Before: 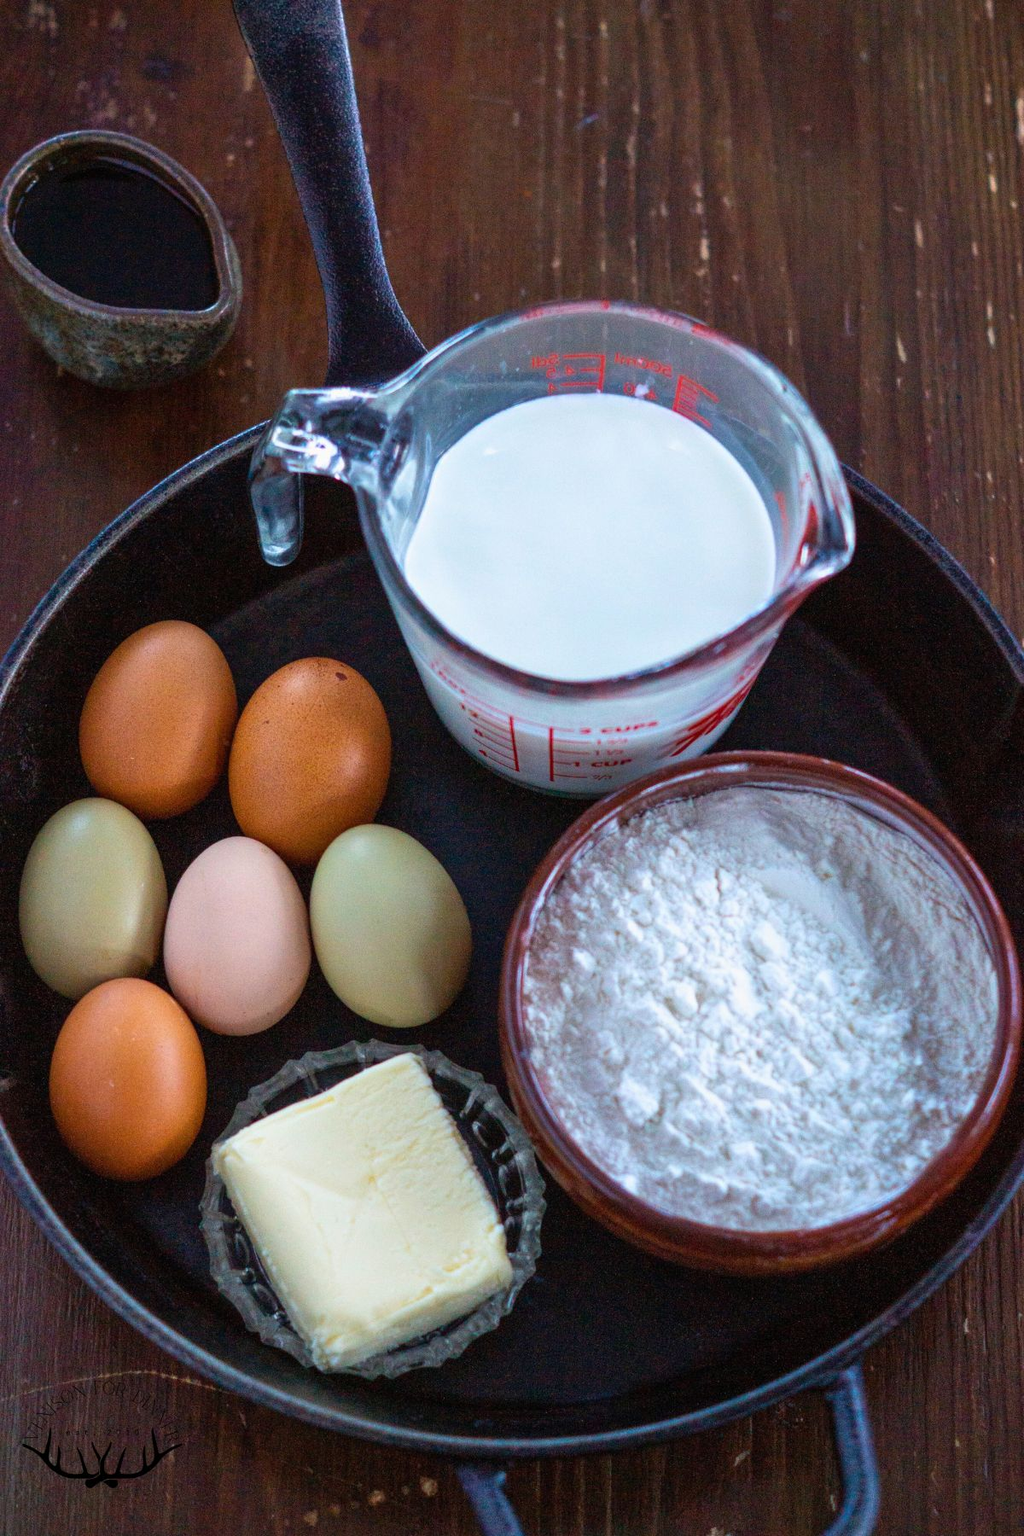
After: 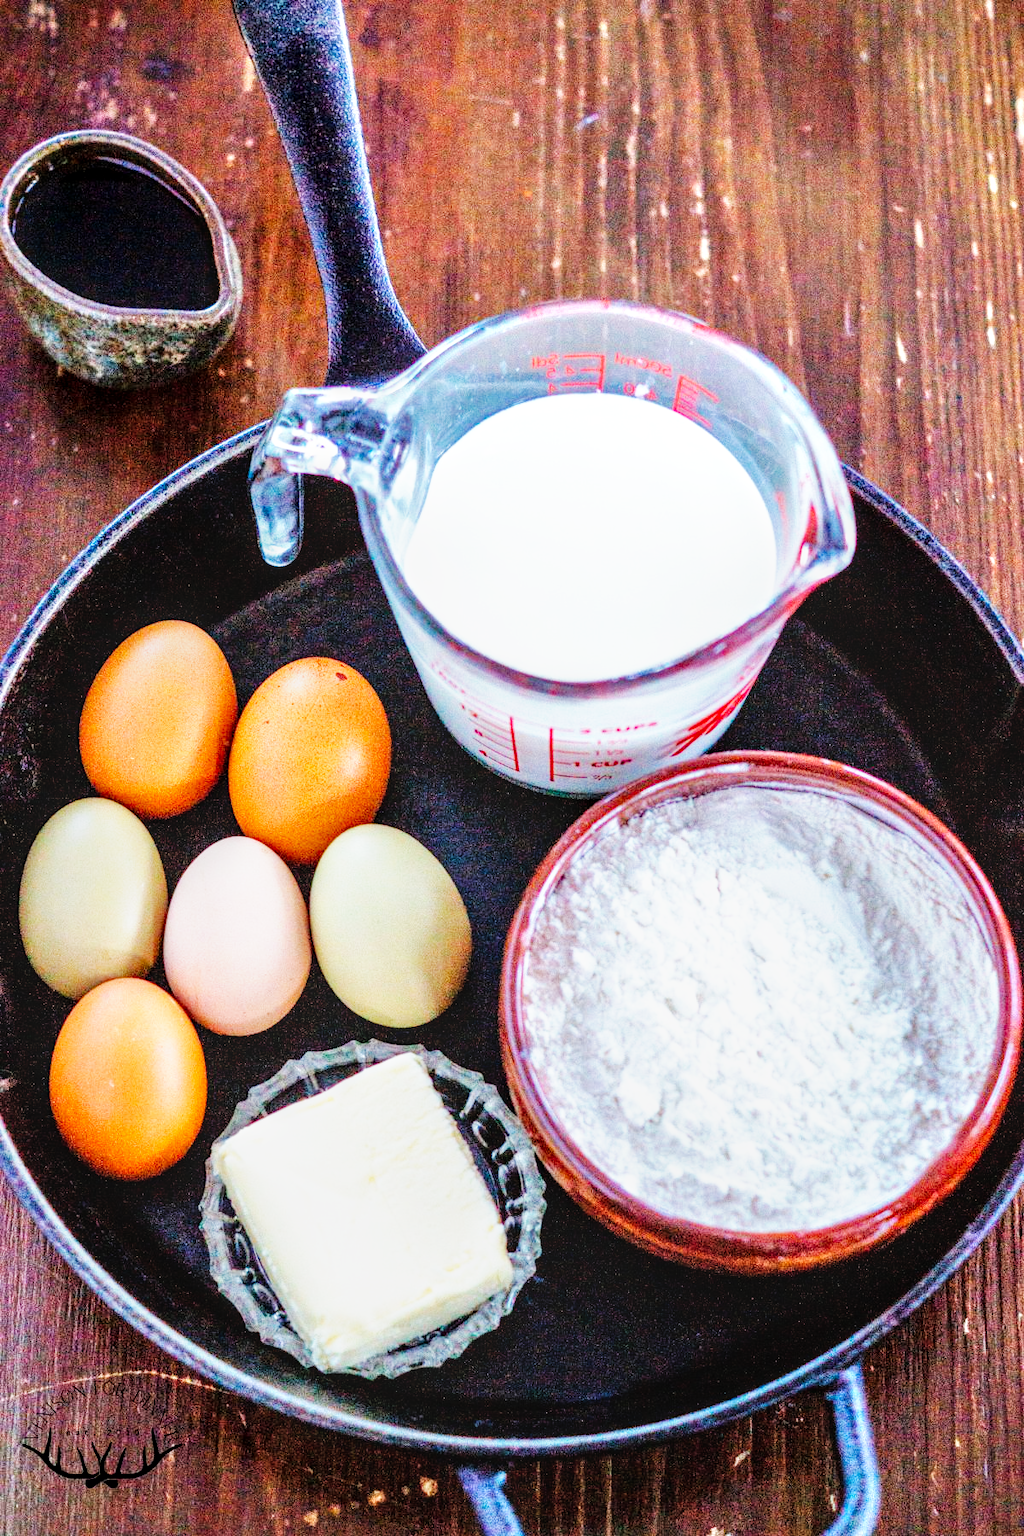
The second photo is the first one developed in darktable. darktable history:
base curve: curves: ch0 [(0, 0) (0.007, 0.004) (0.027, 0.03) (0.046, 0.07) (0.207, 0.54) (0.442, 0.872) (0.673, 0.972) (1, 1)], preserve colors none
tone equalizer: -7 EV 0.15 EV, -6 EV 0.6 EV, -5 EV 1.15 EV, -4 EV 1.33 EV, -3 EV 1.15 EV, -2 EV 0.6 EV, -1 EV 0.15 EV, mask exposure compensation -0.5 EV
local contrast: on, module defaults
